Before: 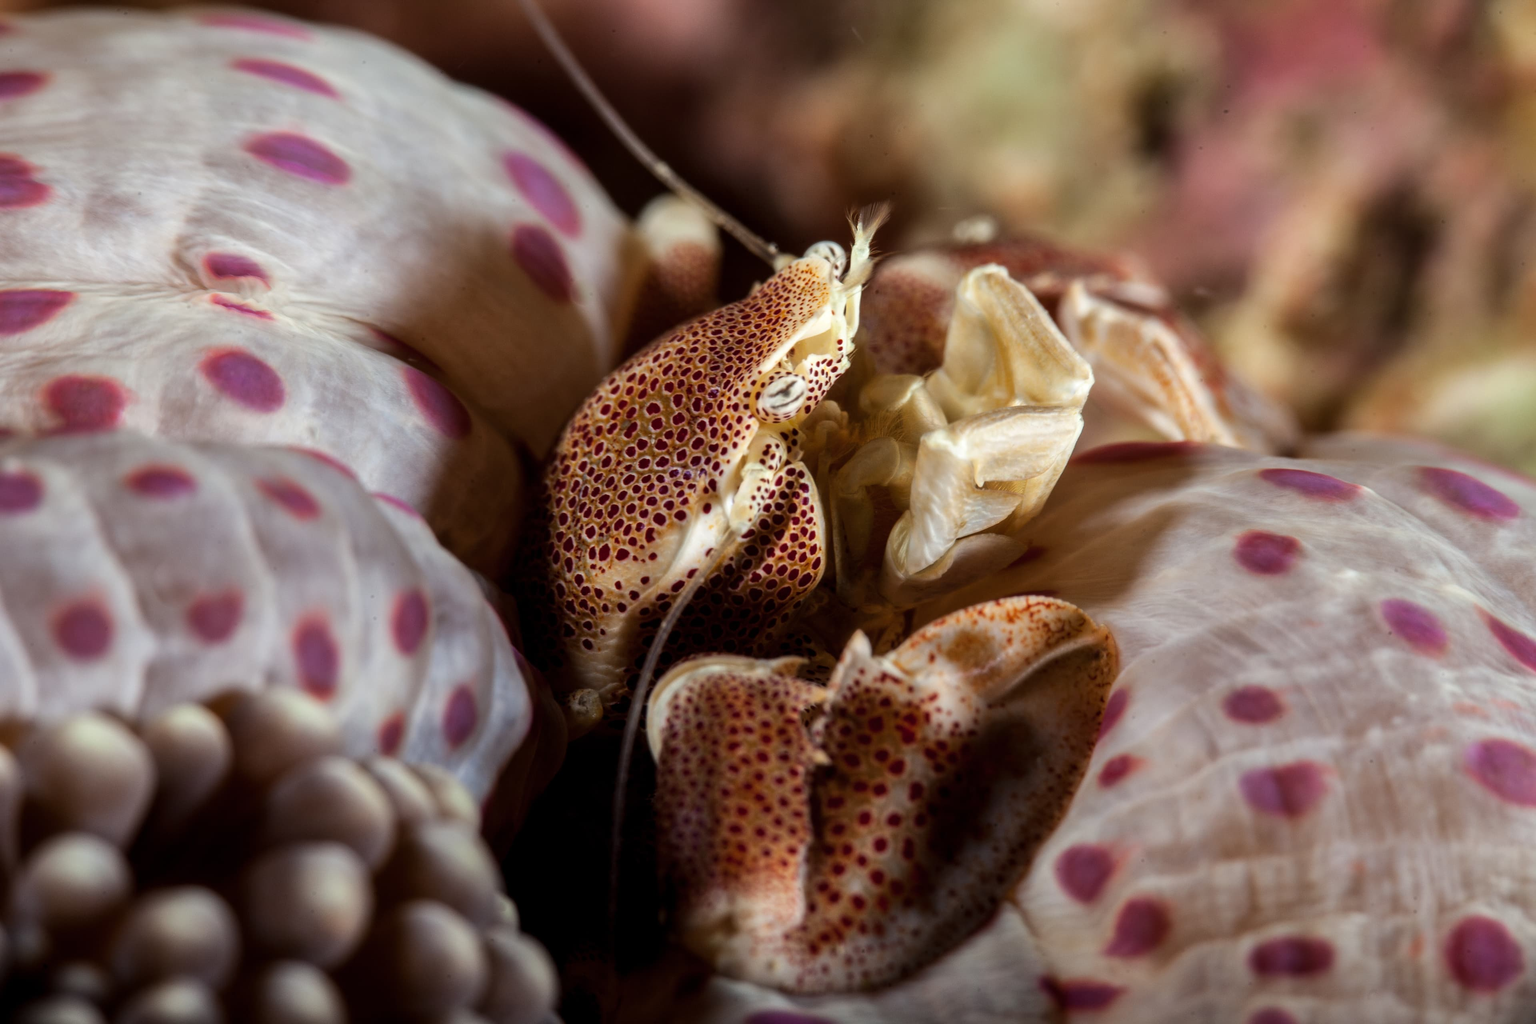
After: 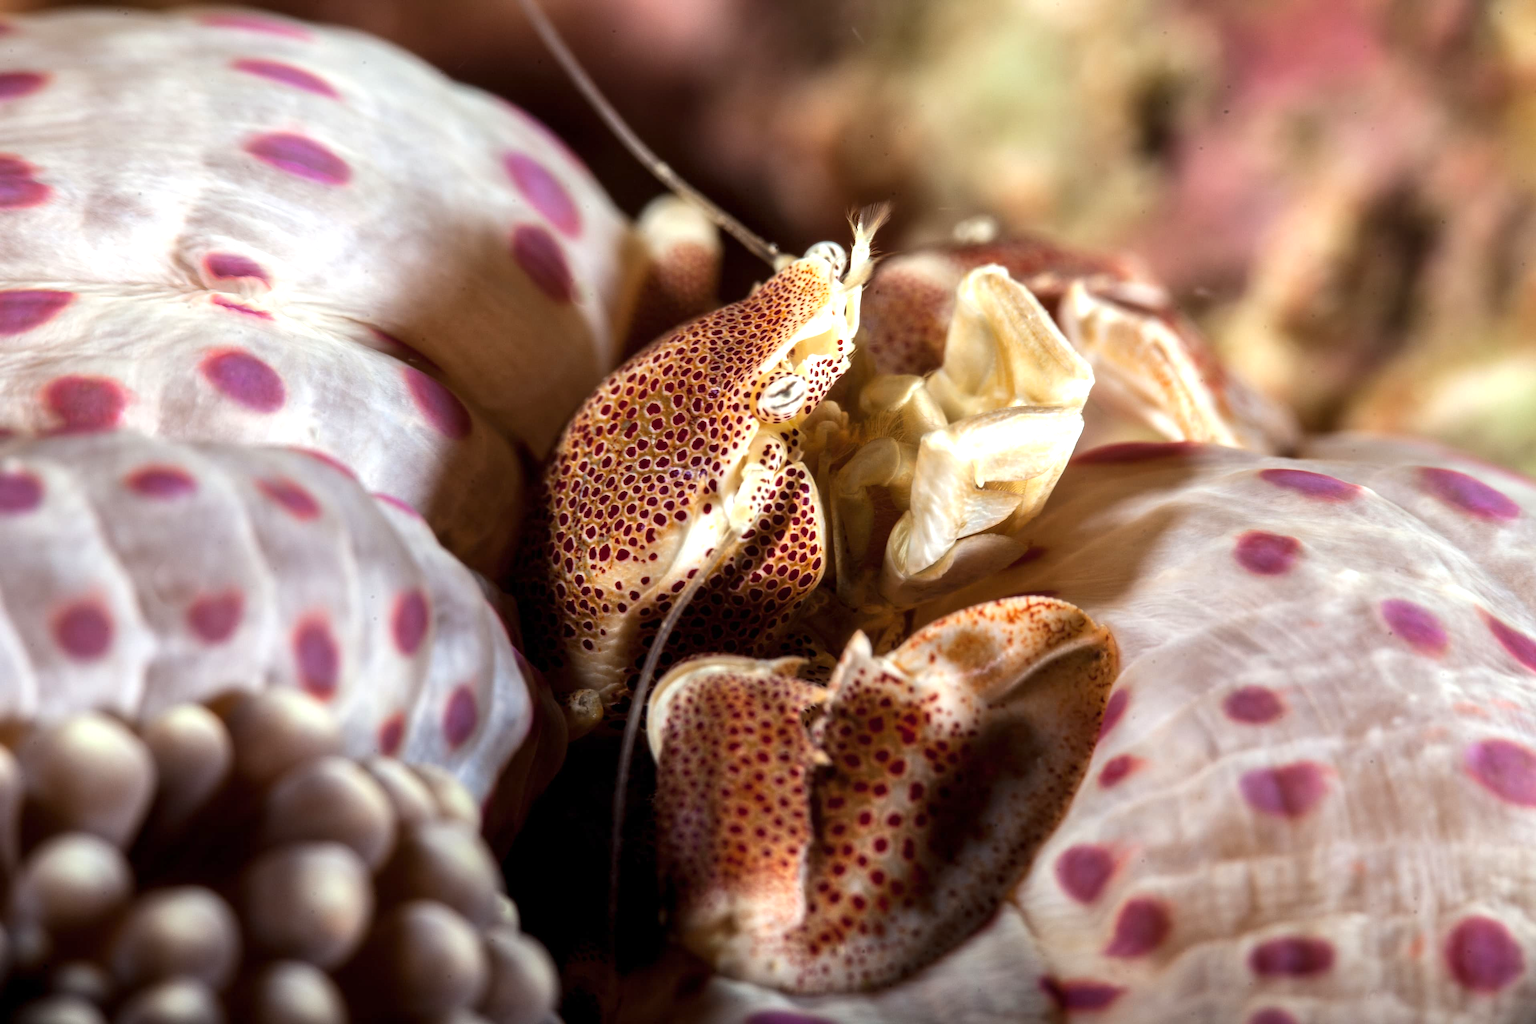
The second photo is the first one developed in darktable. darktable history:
rotate and perspective: automatic cropping off
exposure: exposure 0.766 EV, compensate highlight preservation false
